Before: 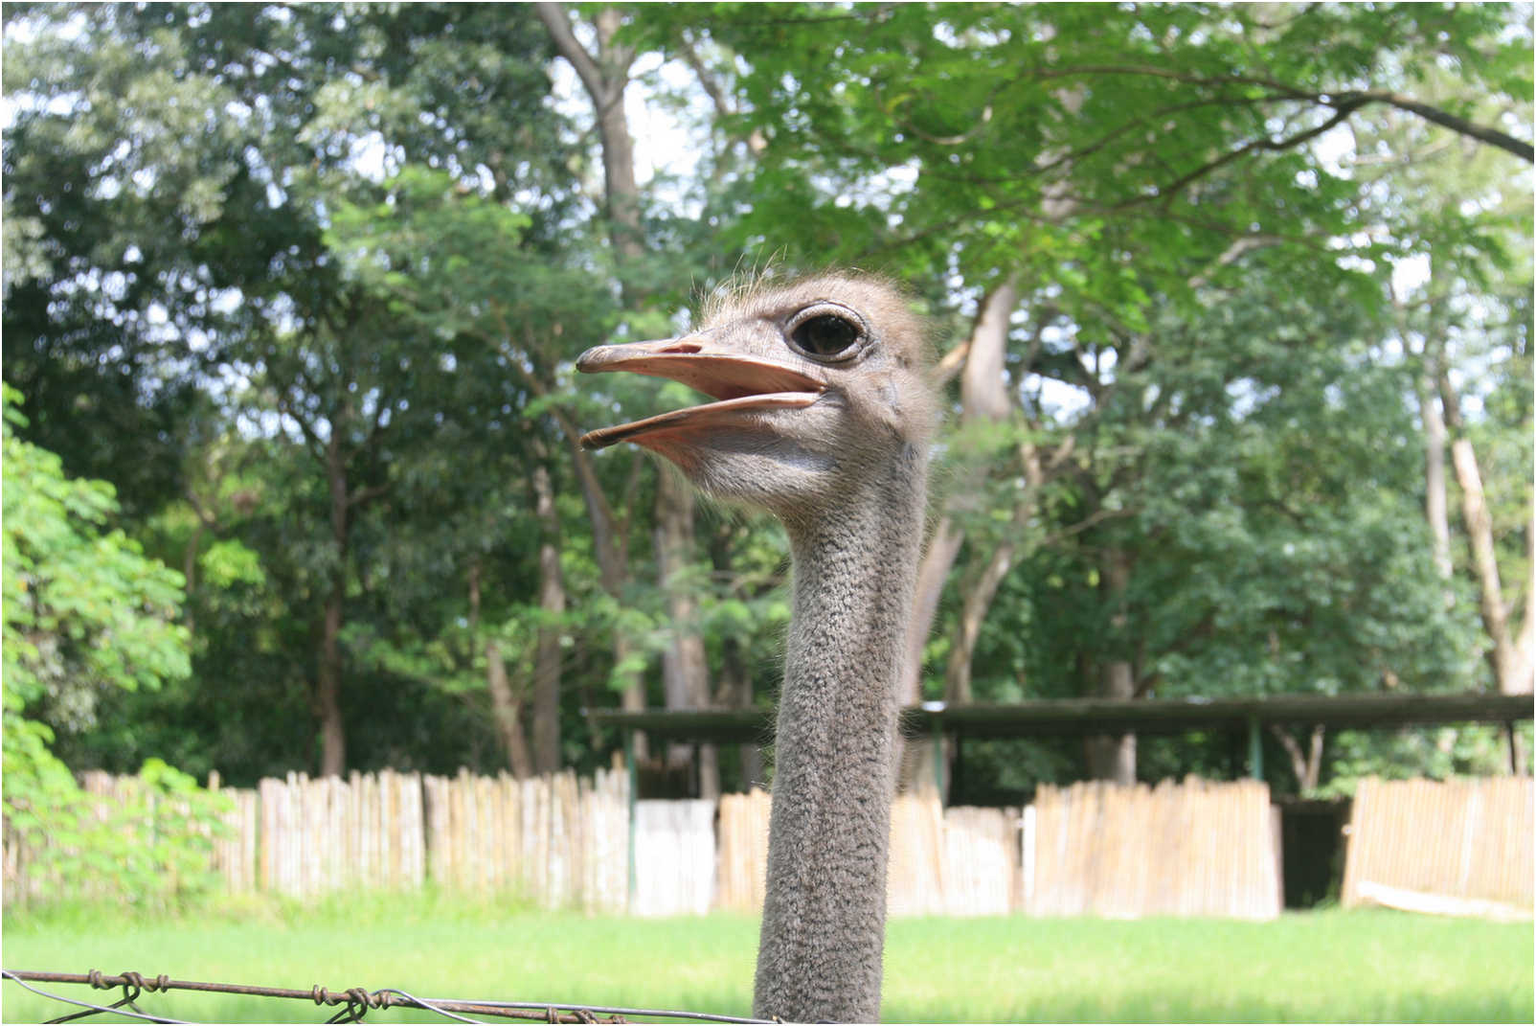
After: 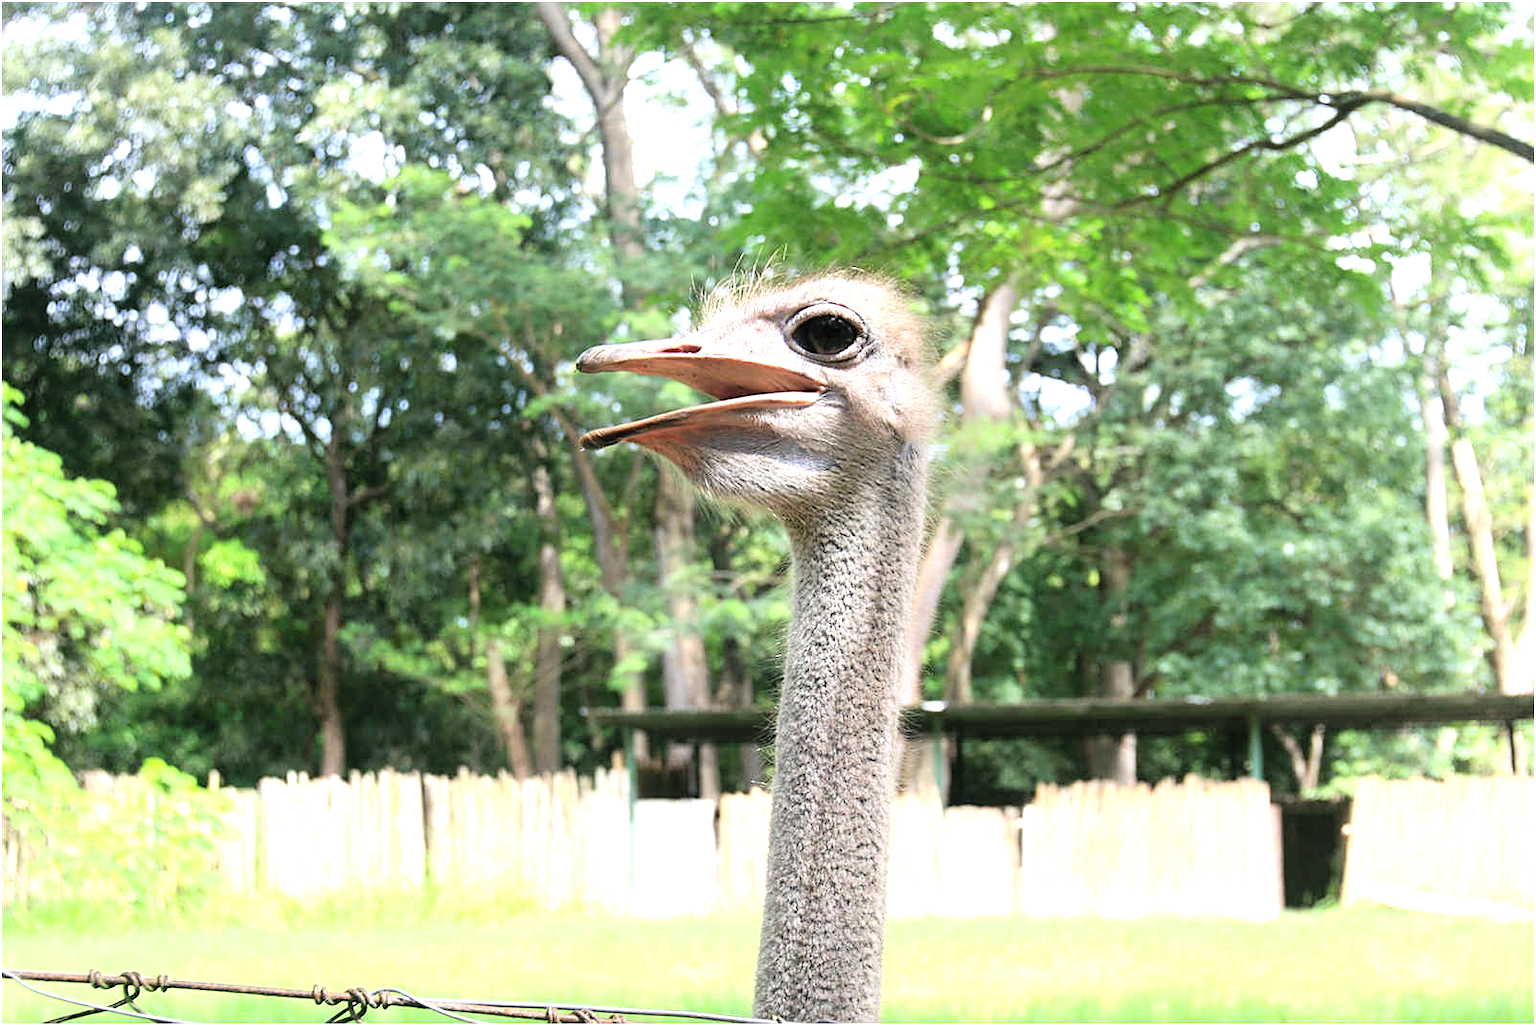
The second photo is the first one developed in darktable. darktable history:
levels: levels [0, 0.374, 0.749]
sharpen: on, module defaults
filmic rgb: black relative exposure -7.65 EV, white relative exposure 4.56 EV, threshold 5.94 EV, hardness 3.61, contrast 0.988, color science v6 (2022), enable highlight reconstruction true
exposure: exposure -0.01 EV, compensate highlight preservation false
